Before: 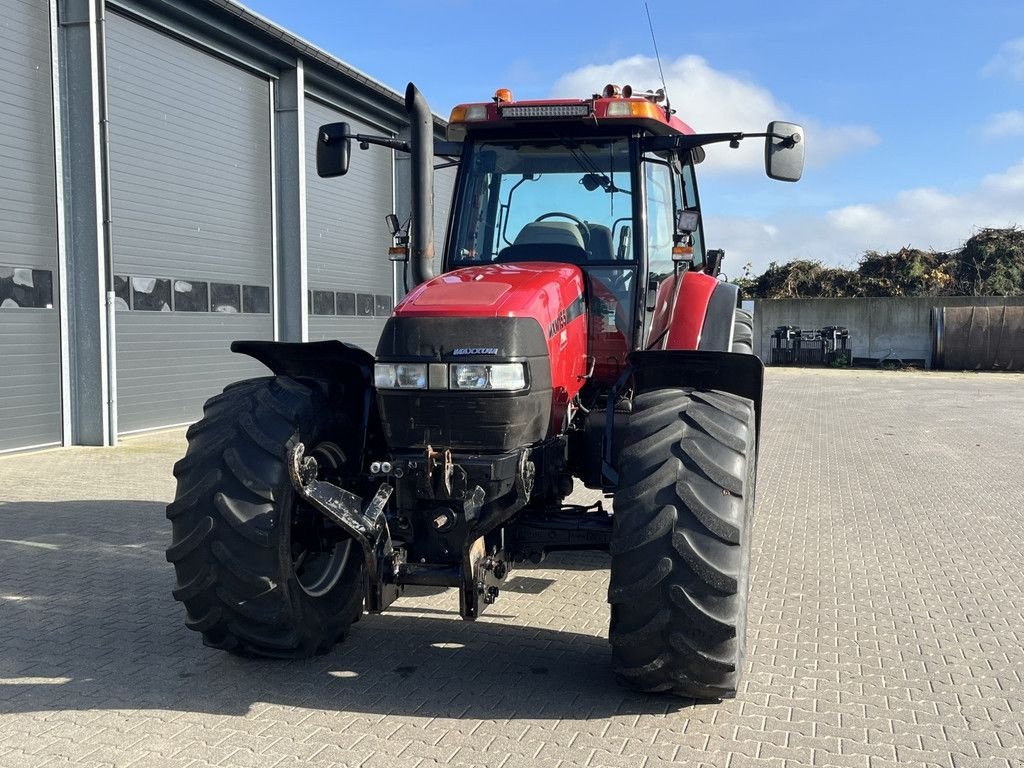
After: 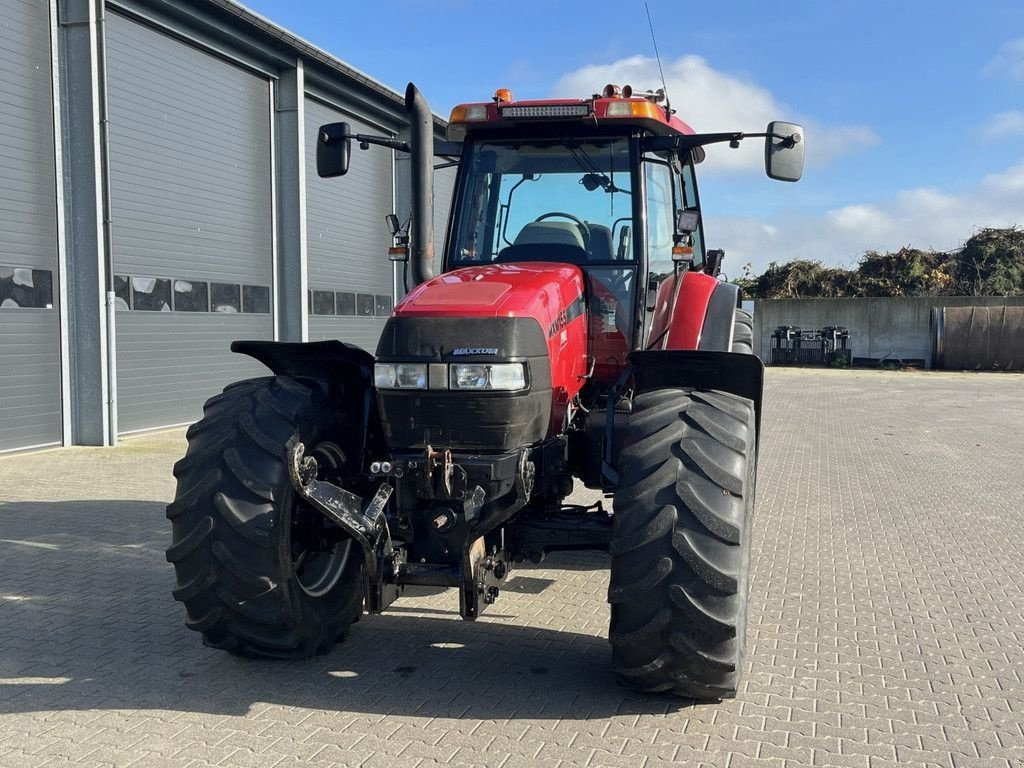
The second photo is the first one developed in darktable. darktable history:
shadows and highlights: shadows 25.3, white point adjustment -2.94, highlights -29.71
